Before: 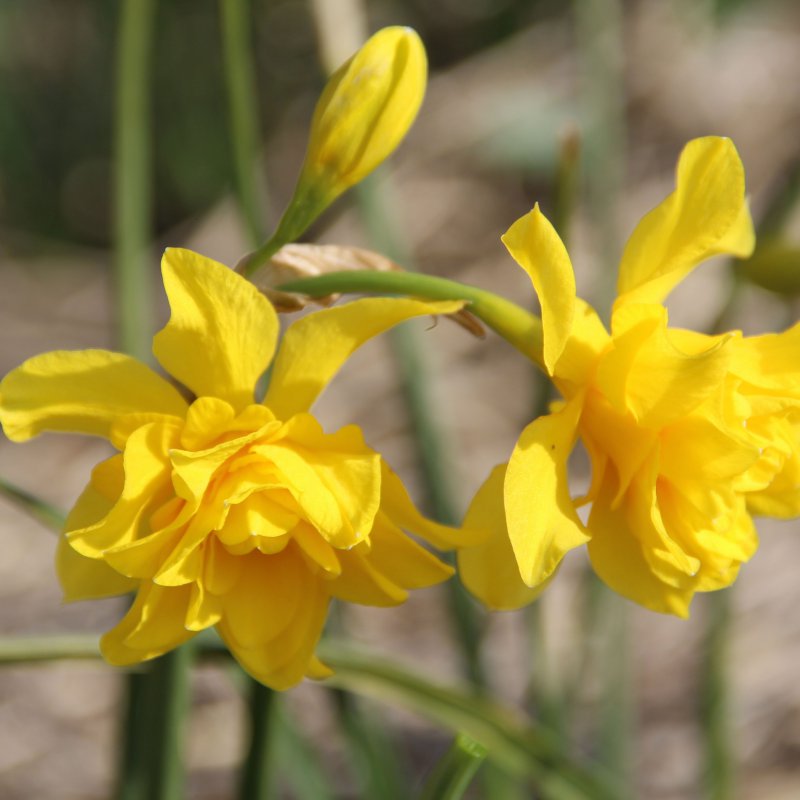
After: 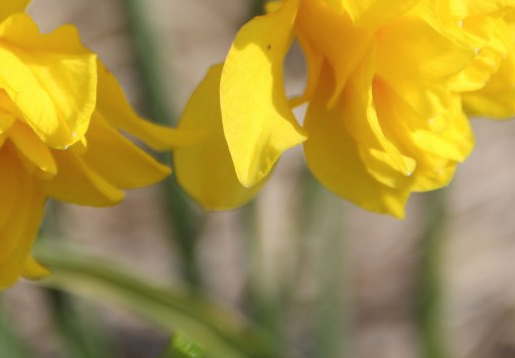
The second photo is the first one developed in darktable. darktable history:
crop and rotate: left 35.509%, top 50.238%, bottom 4.934%
color balance rgb: on, module defaults
